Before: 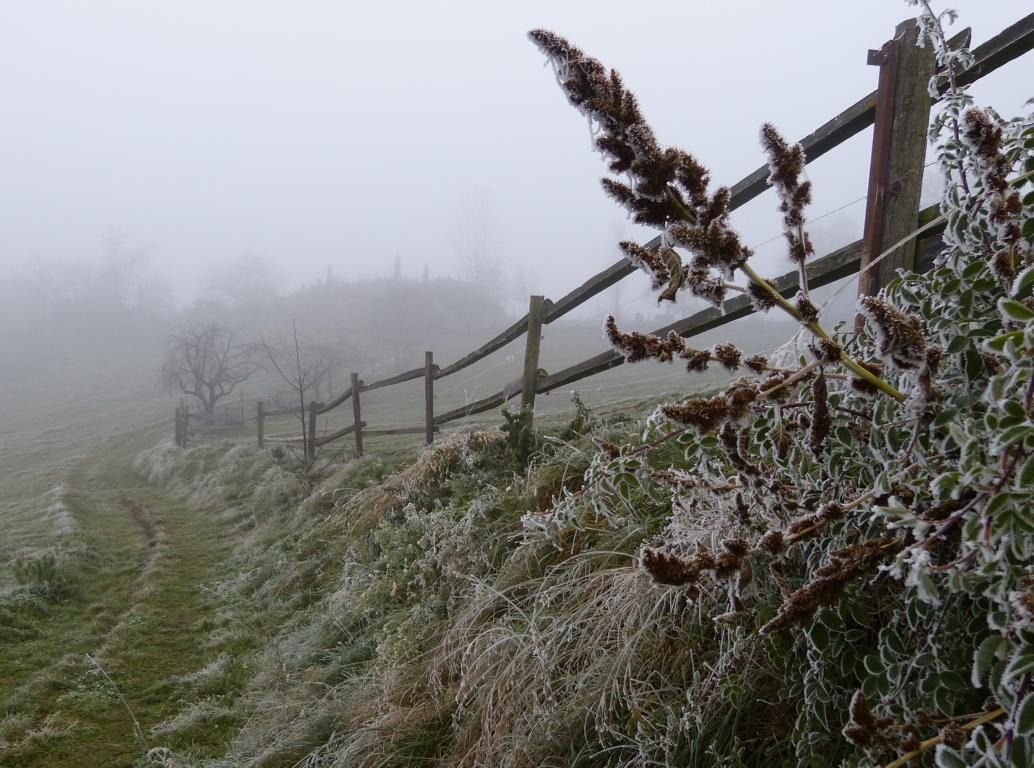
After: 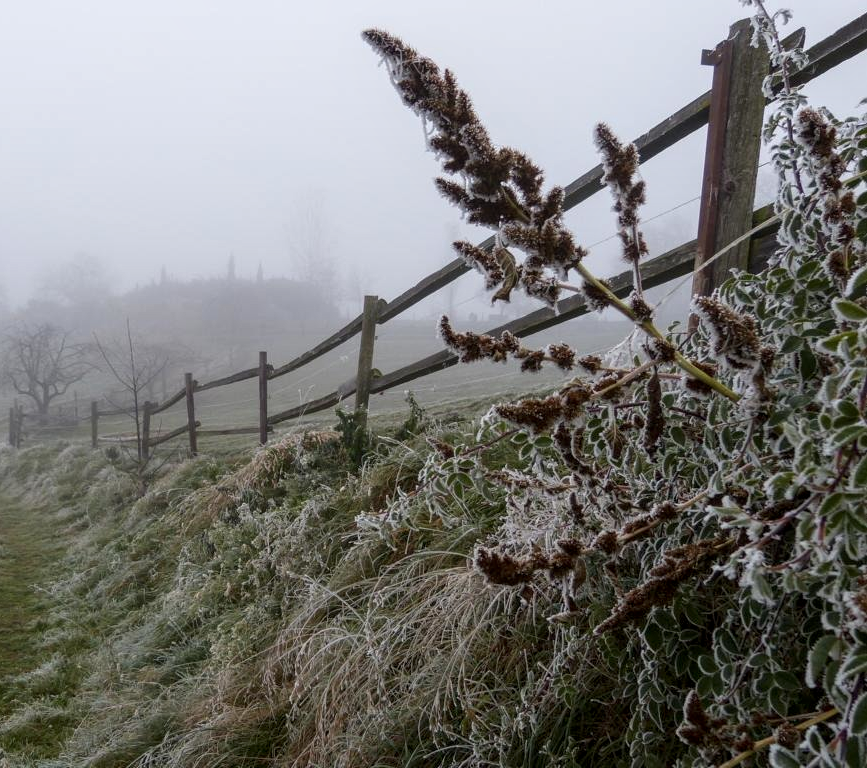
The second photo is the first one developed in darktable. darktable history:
local contrast: on, module defaults
color balance: output saturation 98.5%
crop: left 16.145%
